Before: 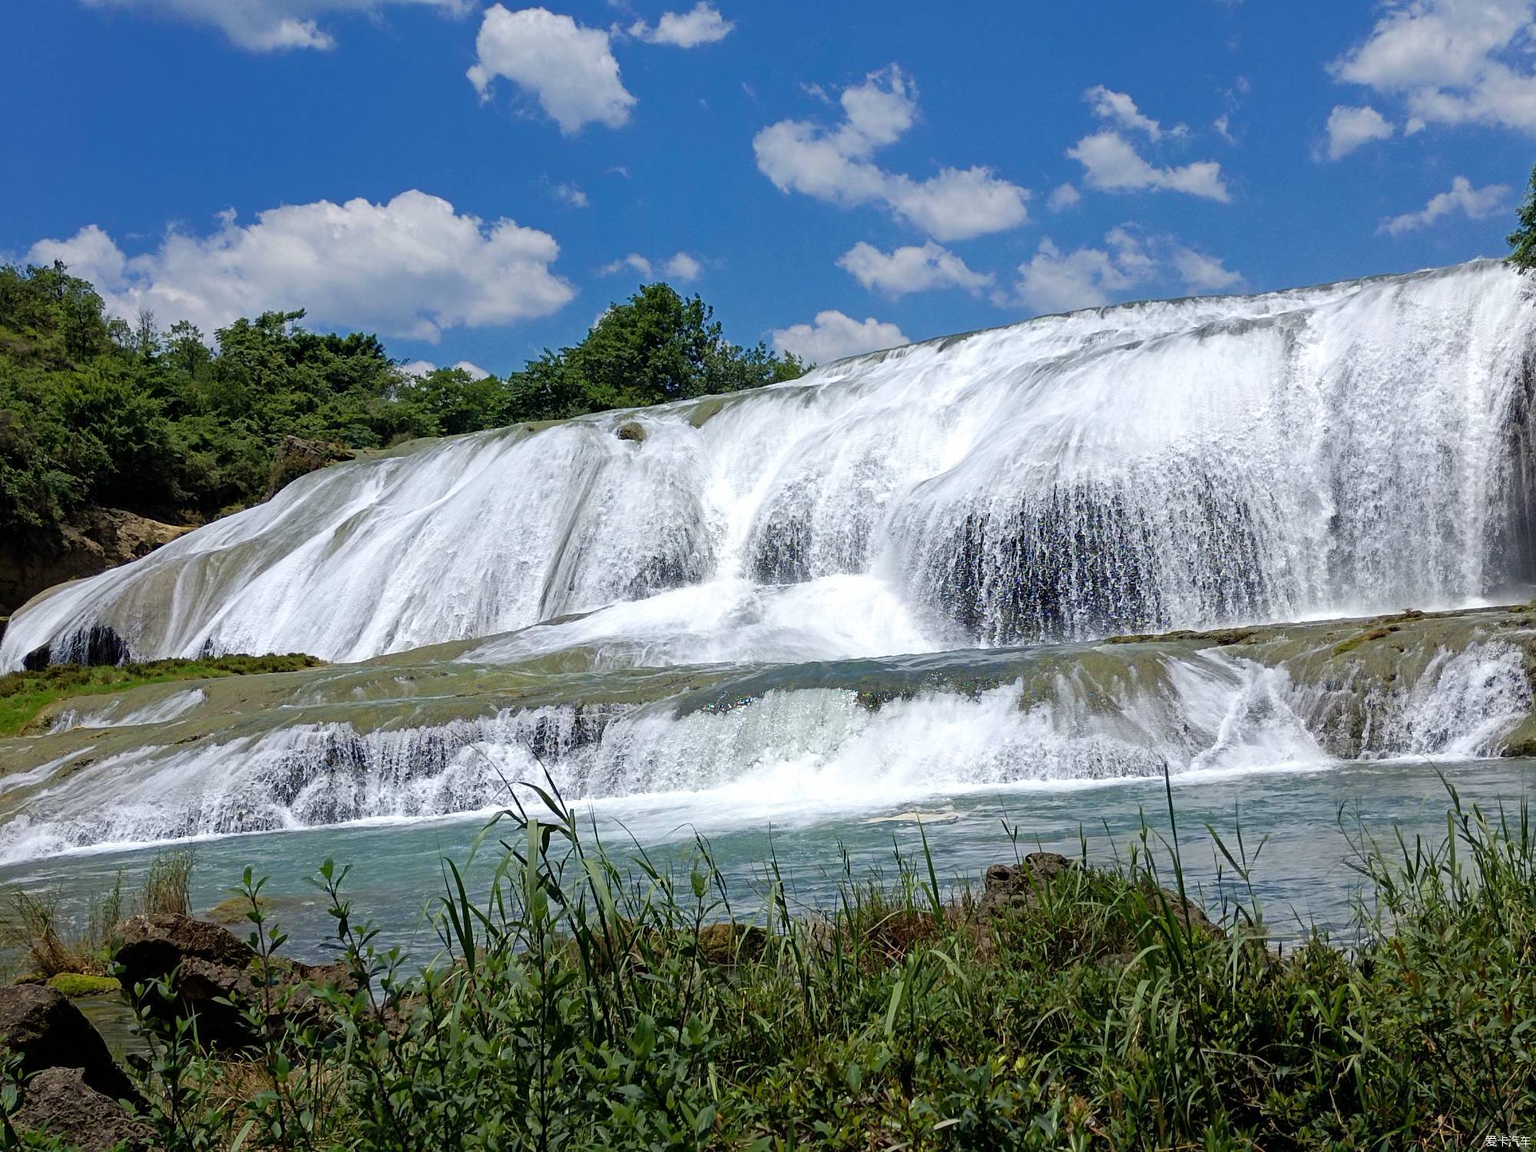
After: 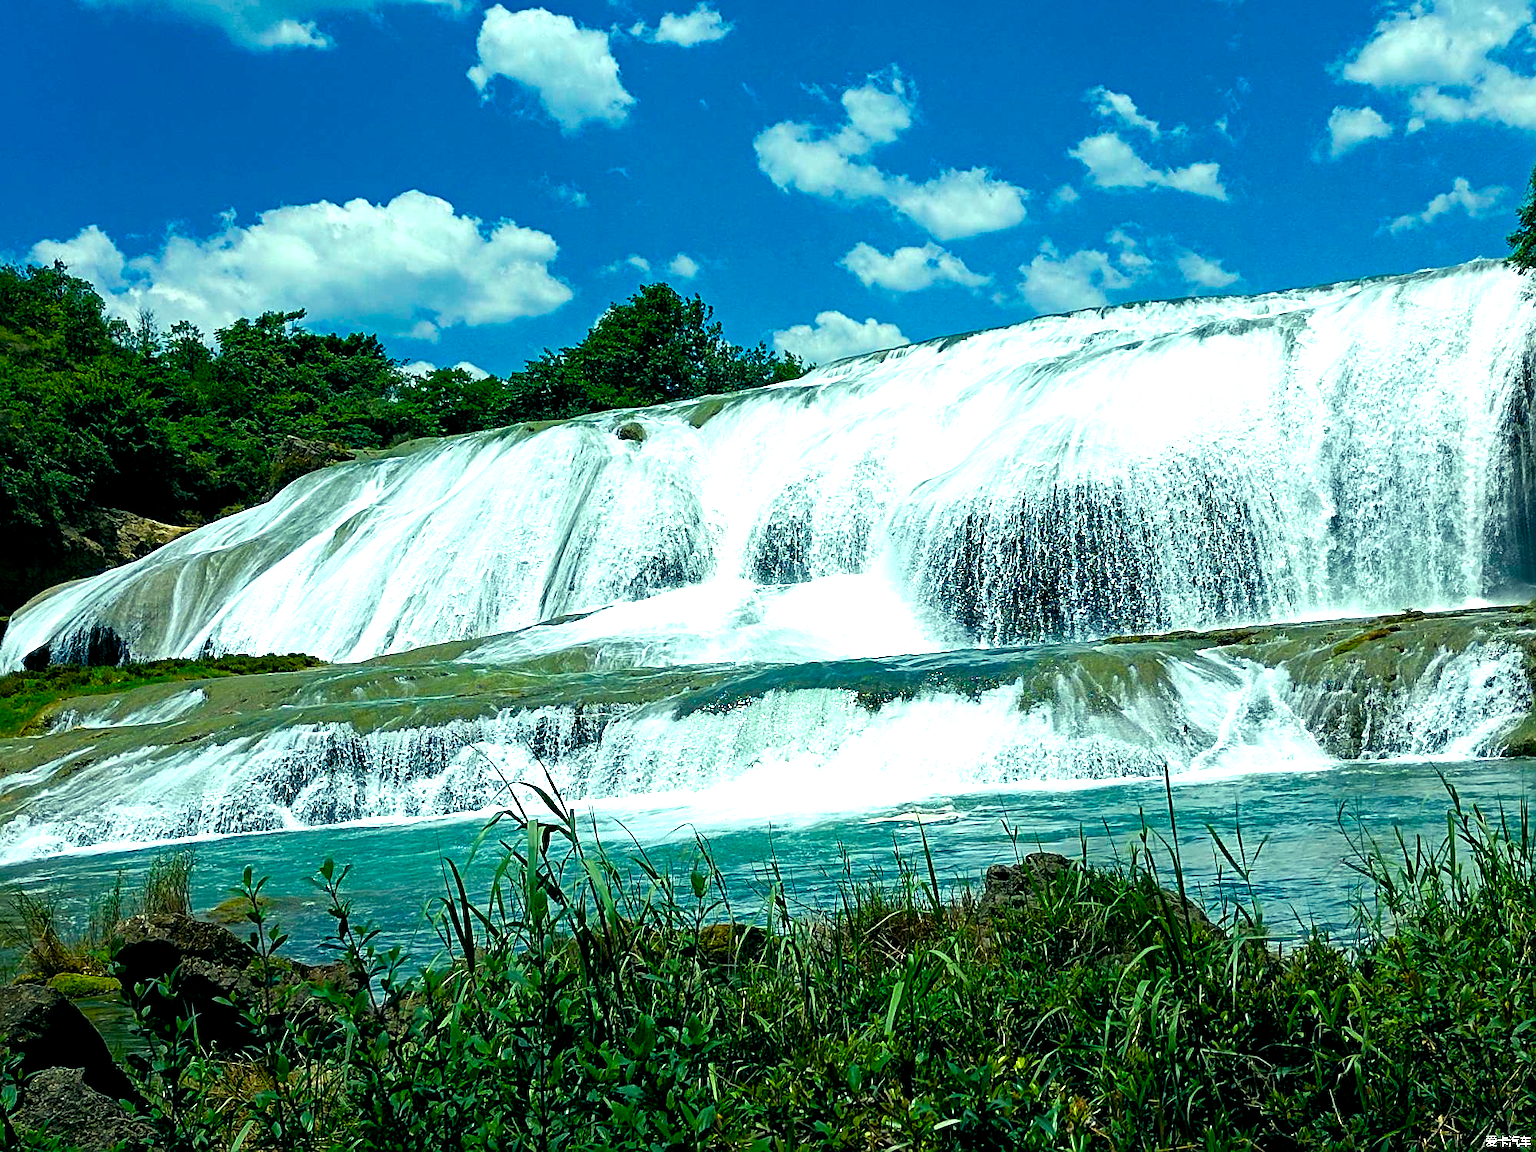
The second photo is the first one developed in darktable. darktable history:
sharpen: on, module defaults
color balance rgb: shadows lift › luminance -7.7%, shadows lift › chroma 2.13%, shadows lift › hue 165.27°, power › luminance -7.77%, power › chroma 1.1%, power › hue 215.88°, highlights gain › luminance 15.15%, highlights gain › chroma 7%, highlights gain › hue 125.57°, global offset › luminance -0.33%, global offset › chroma 0.11%, global offset › hue 165.27°, perceptual saturation grading › global saturation 24.42%, perceptual saturation grading › highlights -24.42%, perceptual saturation grading › mid-tones 24.42%, perceptual saturation grading › shadows 40%, perceptual brilliance grading › global brilliance -5%, perceptual brilliance grading › highlights 24.42%, perceptual brilliance grading › mid-tones 7%, perceptual brilliance grading › shadows -5%
